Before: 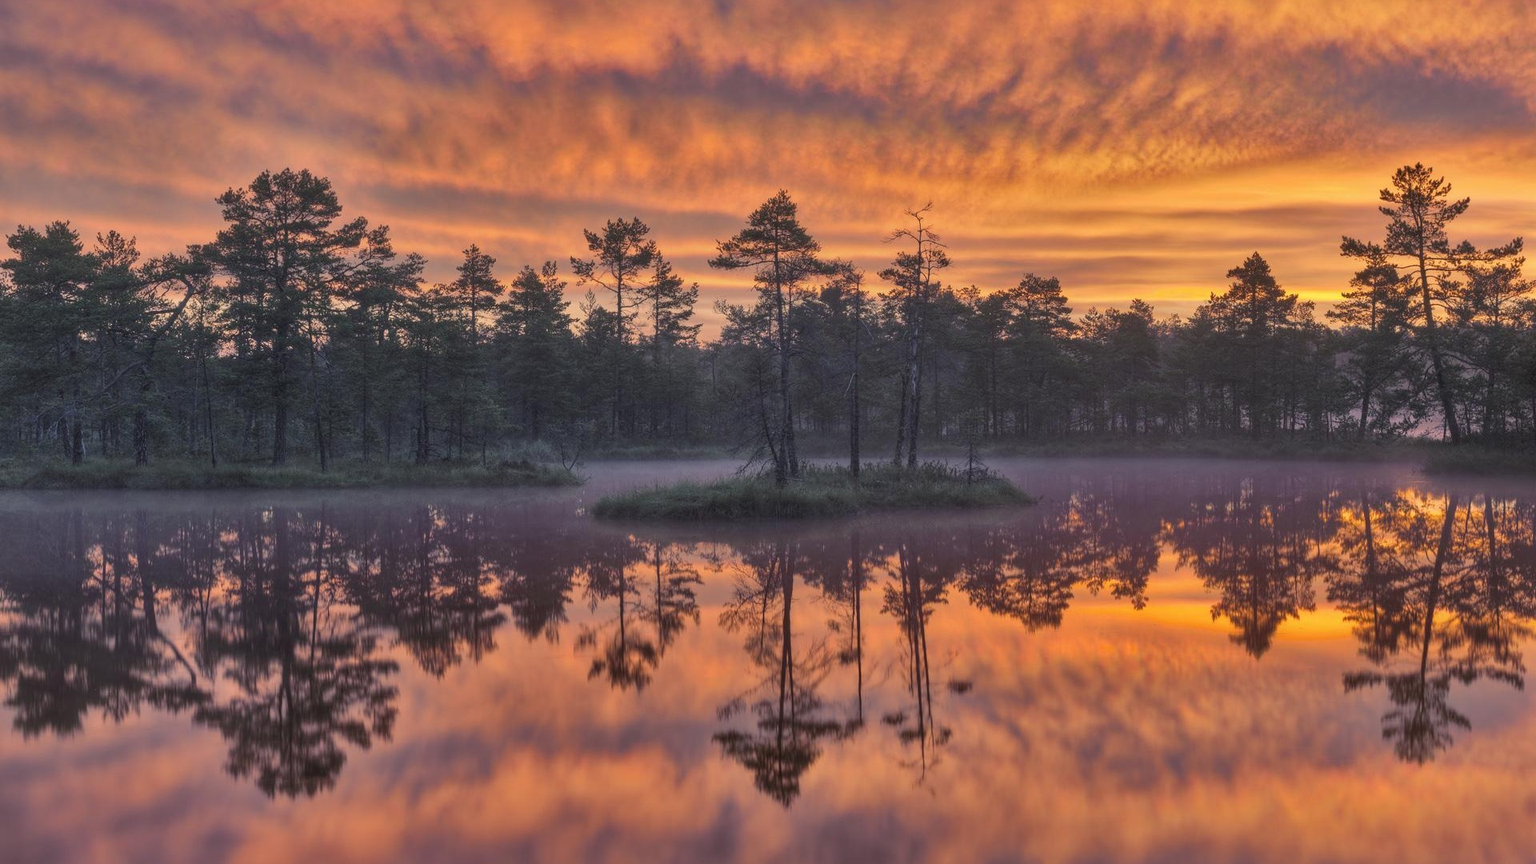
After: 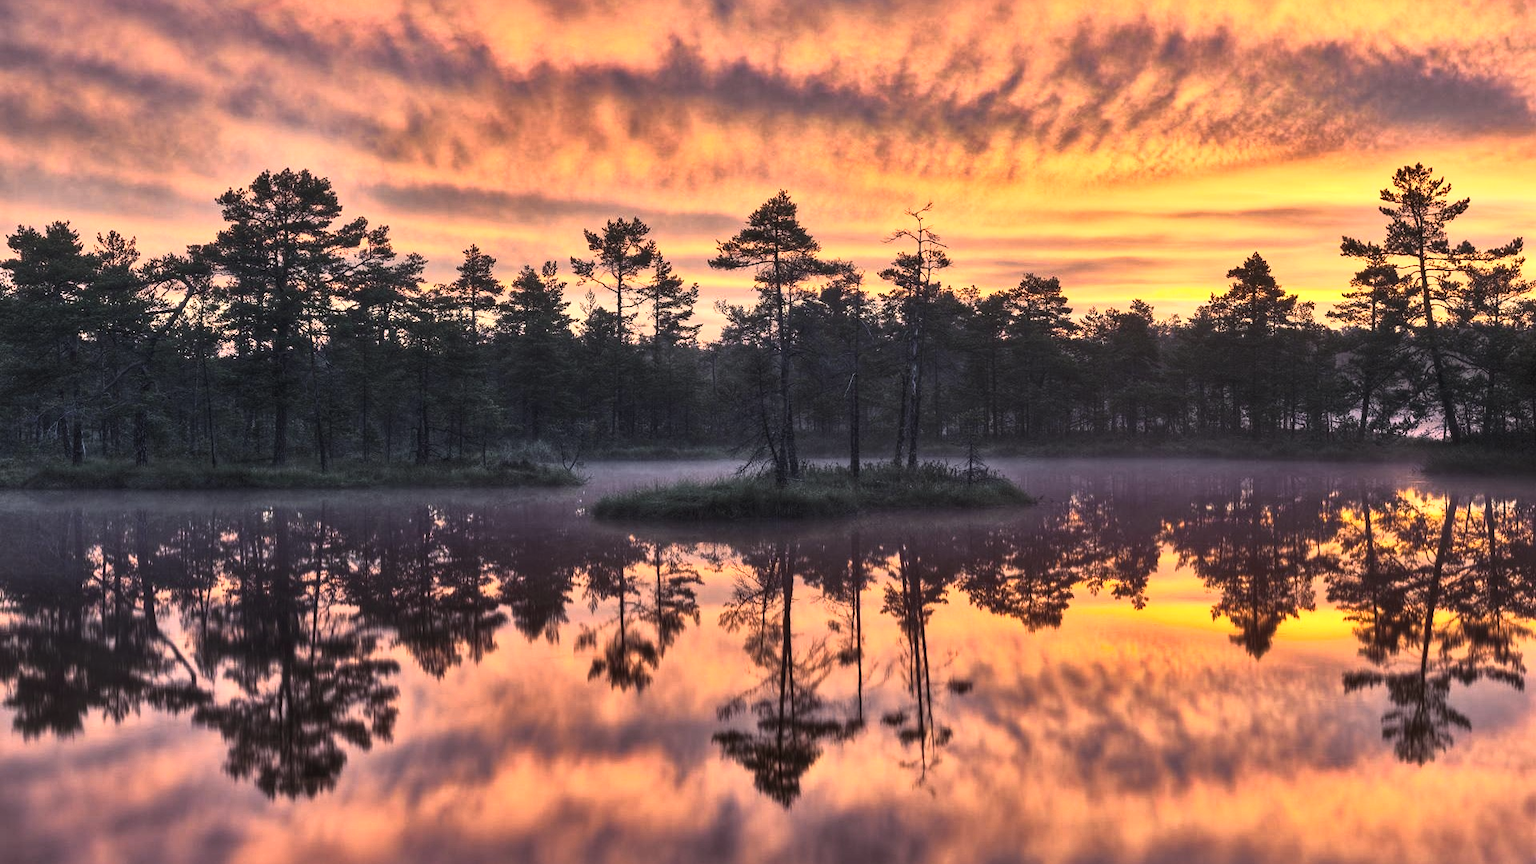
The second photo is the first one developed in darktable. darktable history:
base curve: curves: ch0 [(0, 0) (0.257, 0.25) (0.482, 0.586) (0.757, 0.871) (1, 1)]
tone equalizer: -8 EV -1.08 EV, -7 EV -1.01 EV, -6 EV -0.867 EV, -5 EV -0.578 EV, -3 EV 0.578 EV, -2 EV 0.867 EV, -1 EV 1.01 EV, +0 EV 1.08 EV, edges refinement/feathering 500, mask exposure compensation -1.57 EV, preserve details no
